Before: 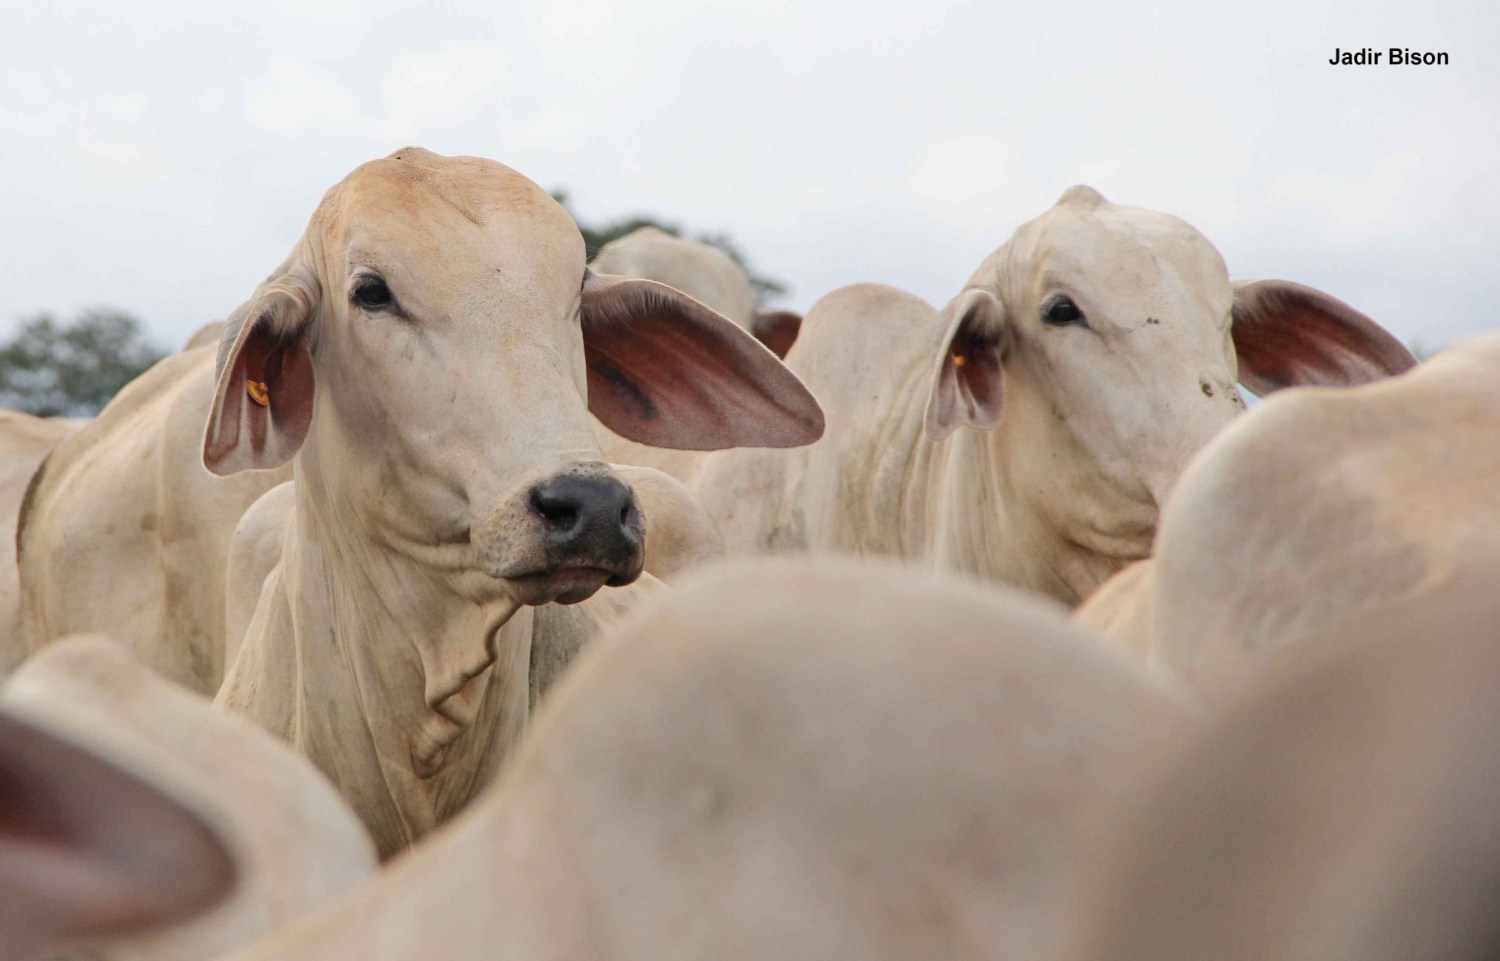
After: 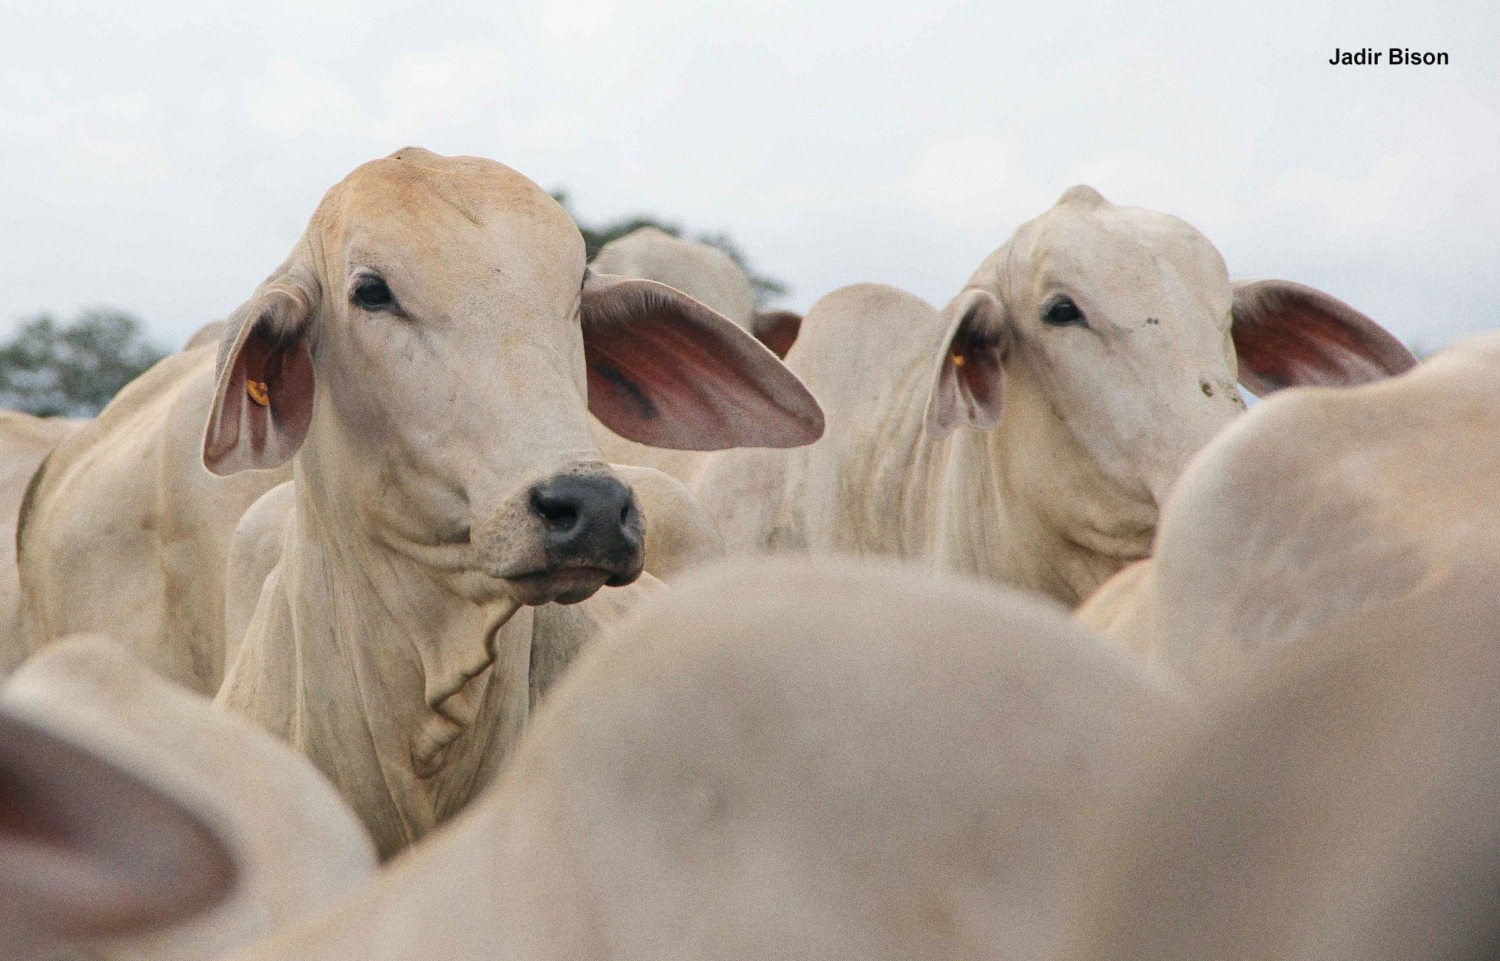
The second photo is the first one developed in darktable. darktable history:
grain: on, module defaults
color balance: mode lift, gamma, gain (sRGB), lift [1, 1, 1.022, 1.026]
